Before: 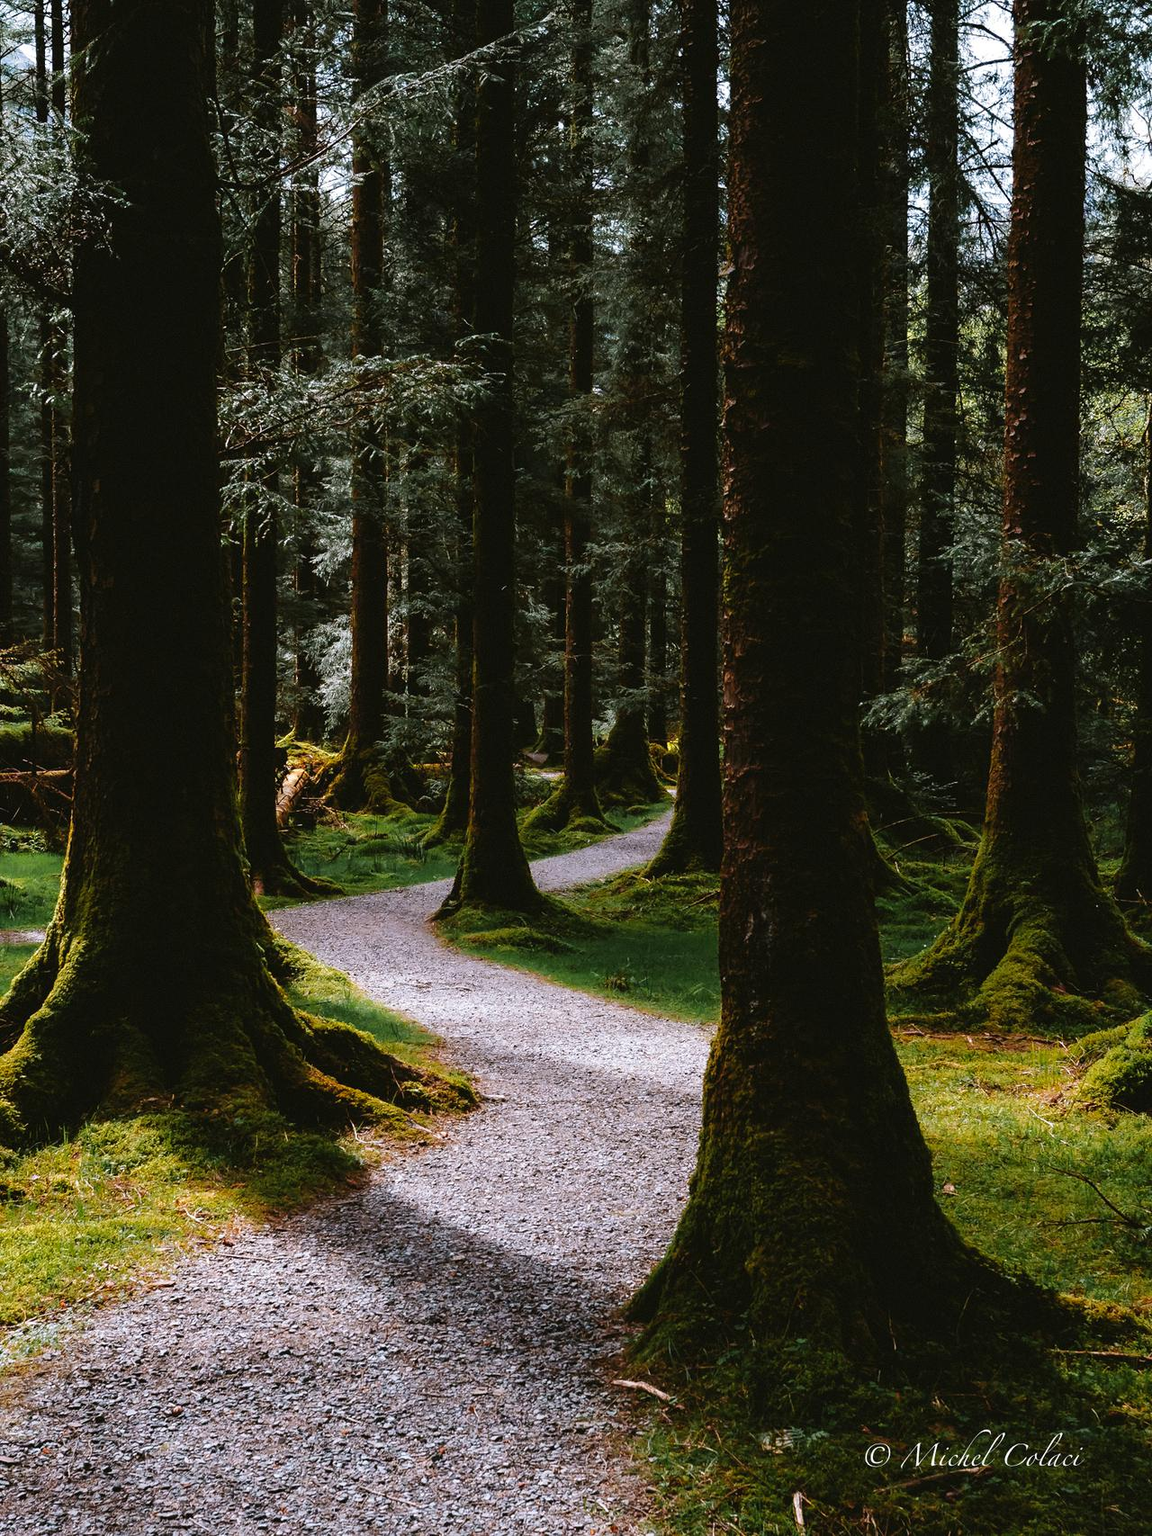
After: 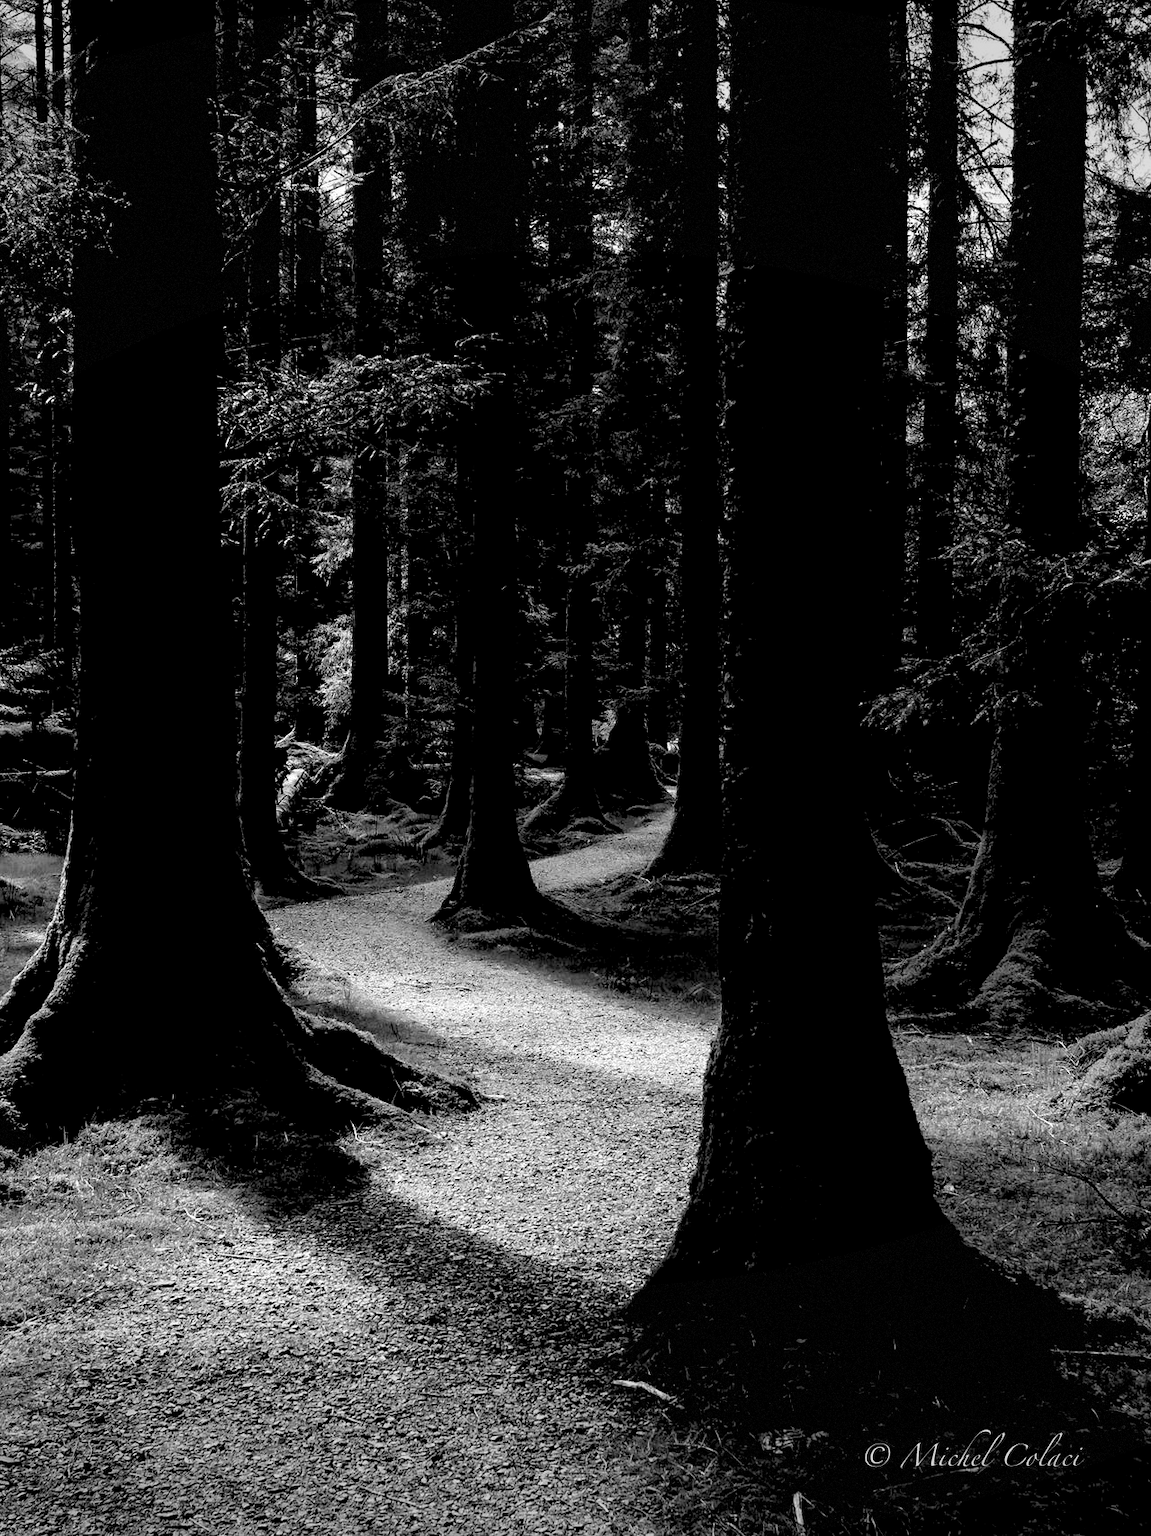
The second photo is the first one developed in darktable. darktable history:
rgb levels: levels [[0.034, 0.472, 0.904], [0, 0.5, 1], [0, 0.5, 1]]
white balance: emerald 1
monochrome: on, module defaults
vignetting: fall-off start 100%, brightness -0.406, saturation -0.3, width/height ratio 1.324, dithering 8-bit output, unbound false
